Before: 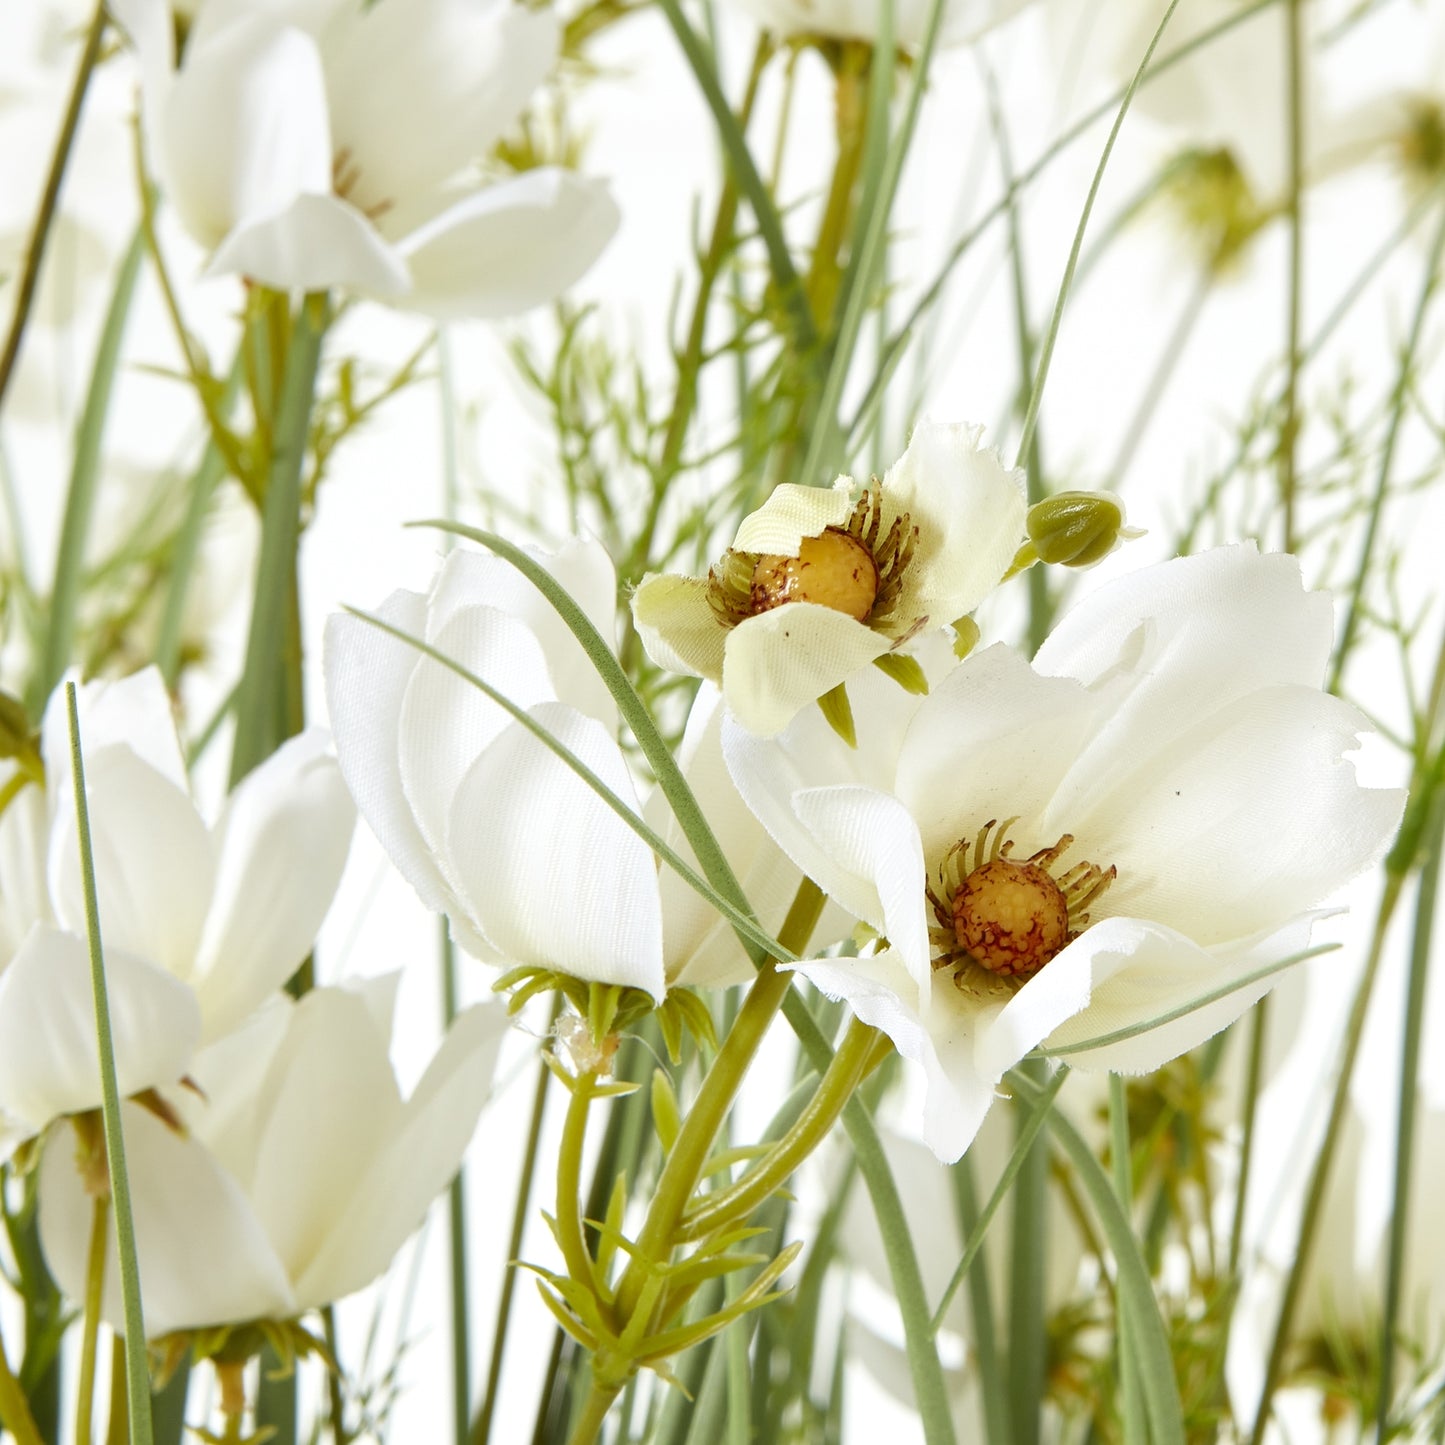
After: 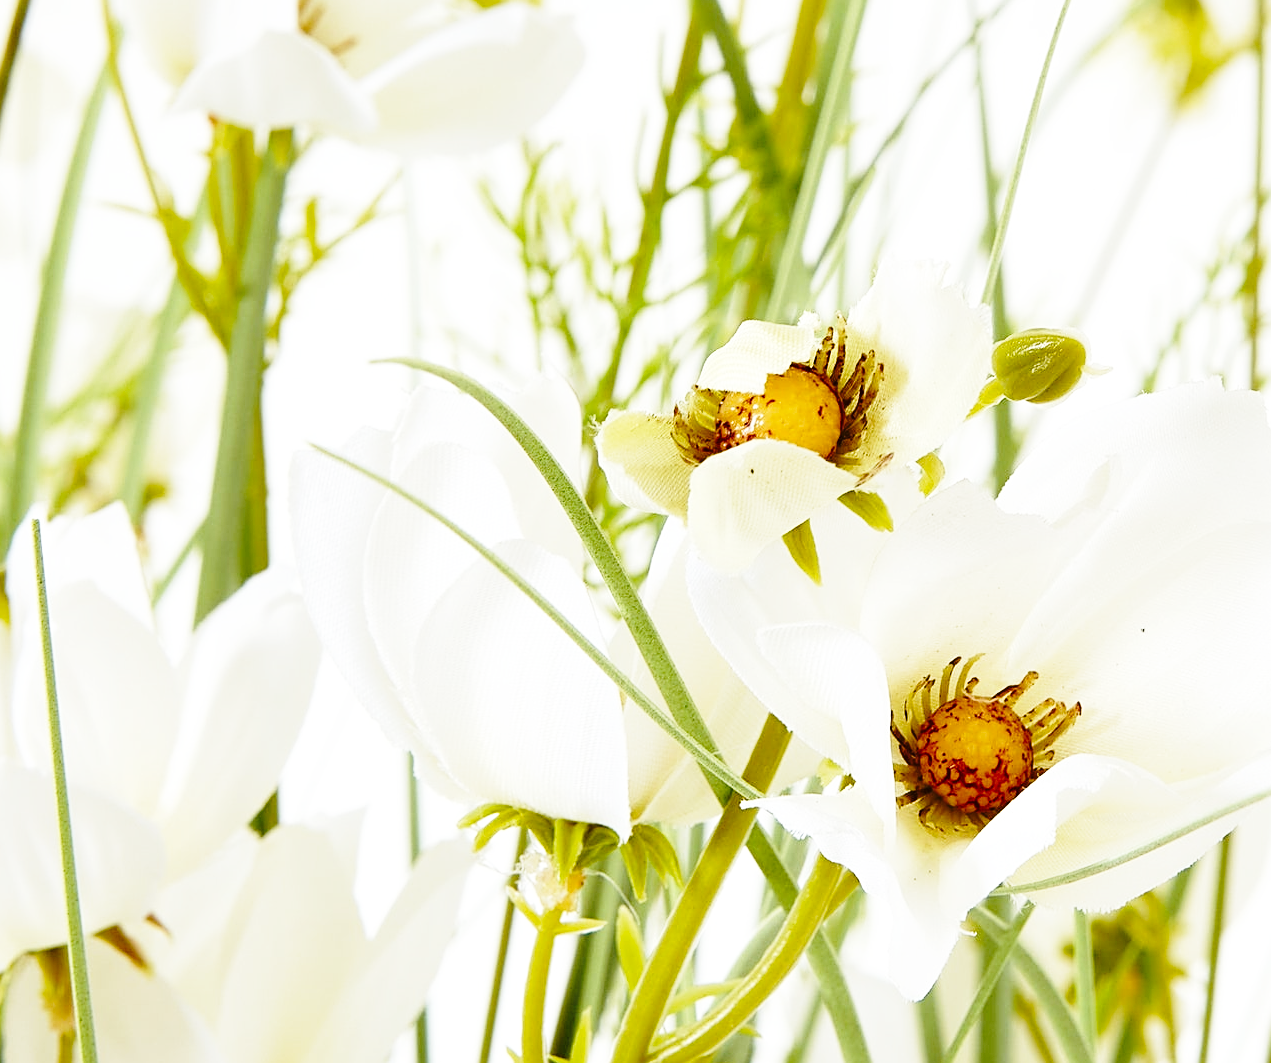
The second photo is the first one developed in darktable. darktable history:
crop and rotate: left 2.425%, top 11.305%, right 9.6%, bottom 15.08%
sharpen: on, module defaults
base curve: curves: ch0 [(0, 0) (0.04, 0.03) (0.133, 0.232) (0.448, 0.748) (0.843, 0.968) (1, 1)], preserve colors none
